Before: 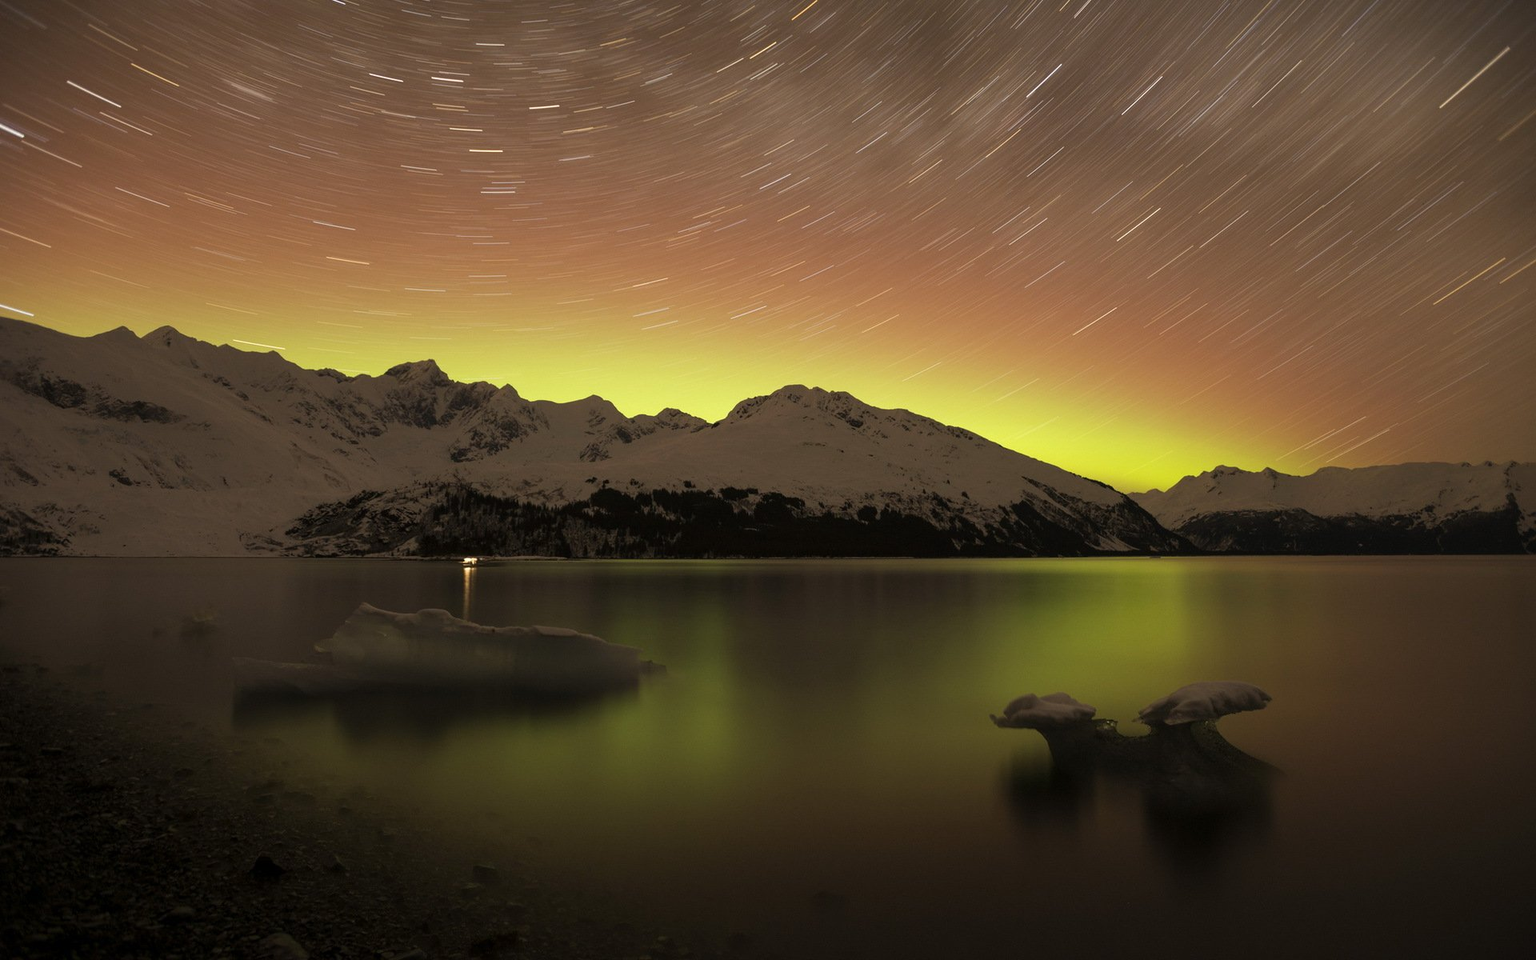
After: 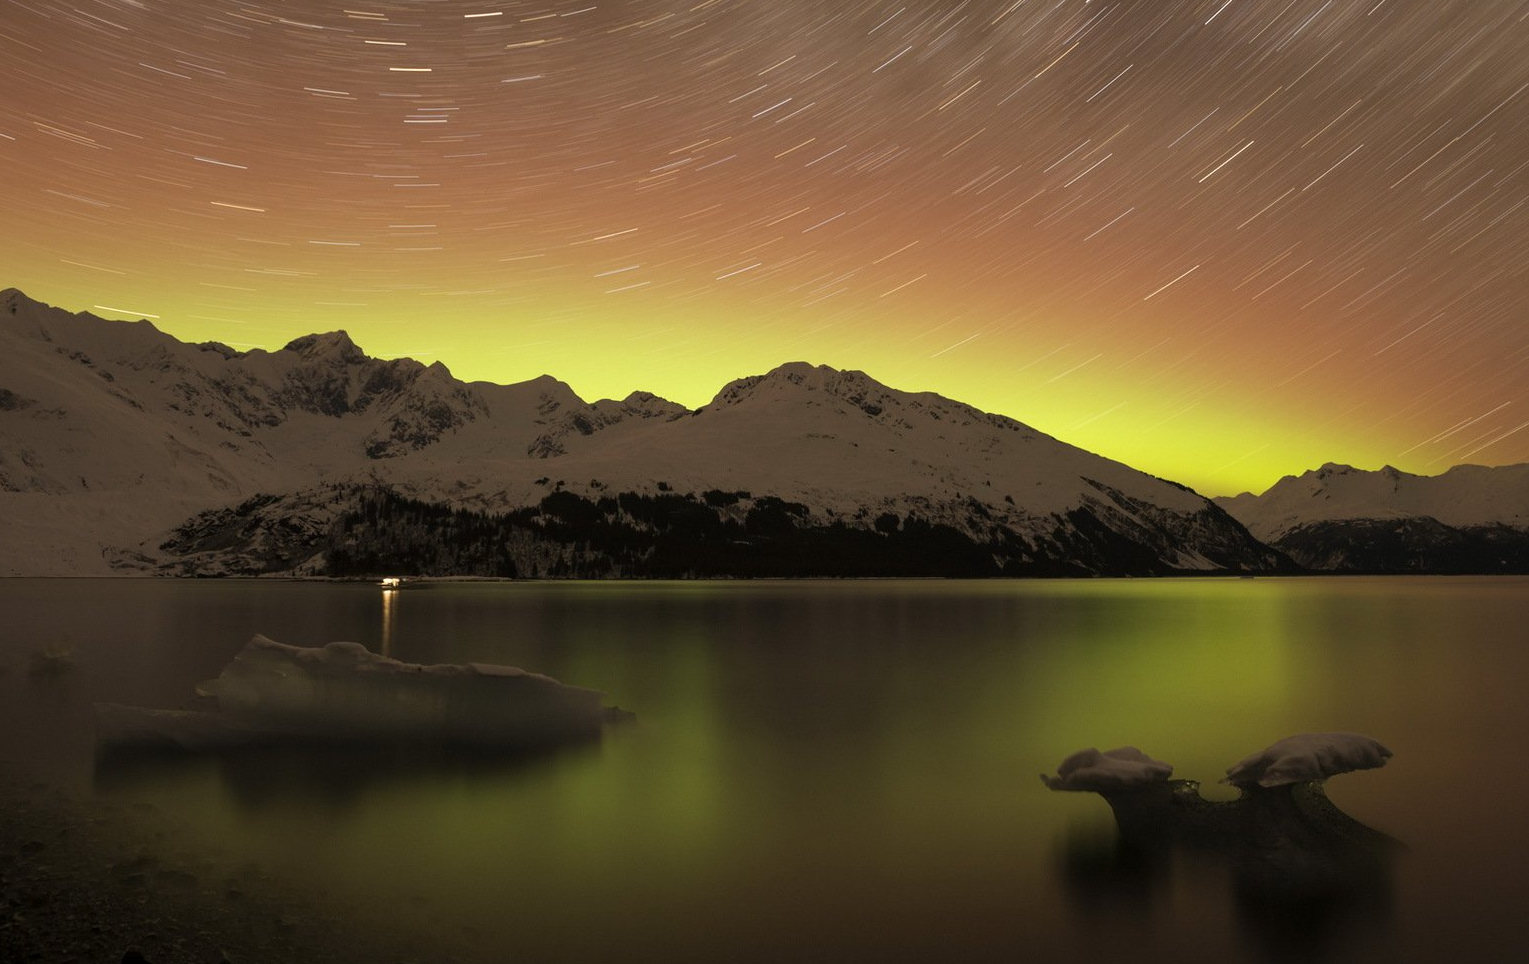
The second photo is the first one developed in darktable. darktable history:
crop and rotate: left 10.292%, top 9.976%, right 10.051%, bottom 9.686%
